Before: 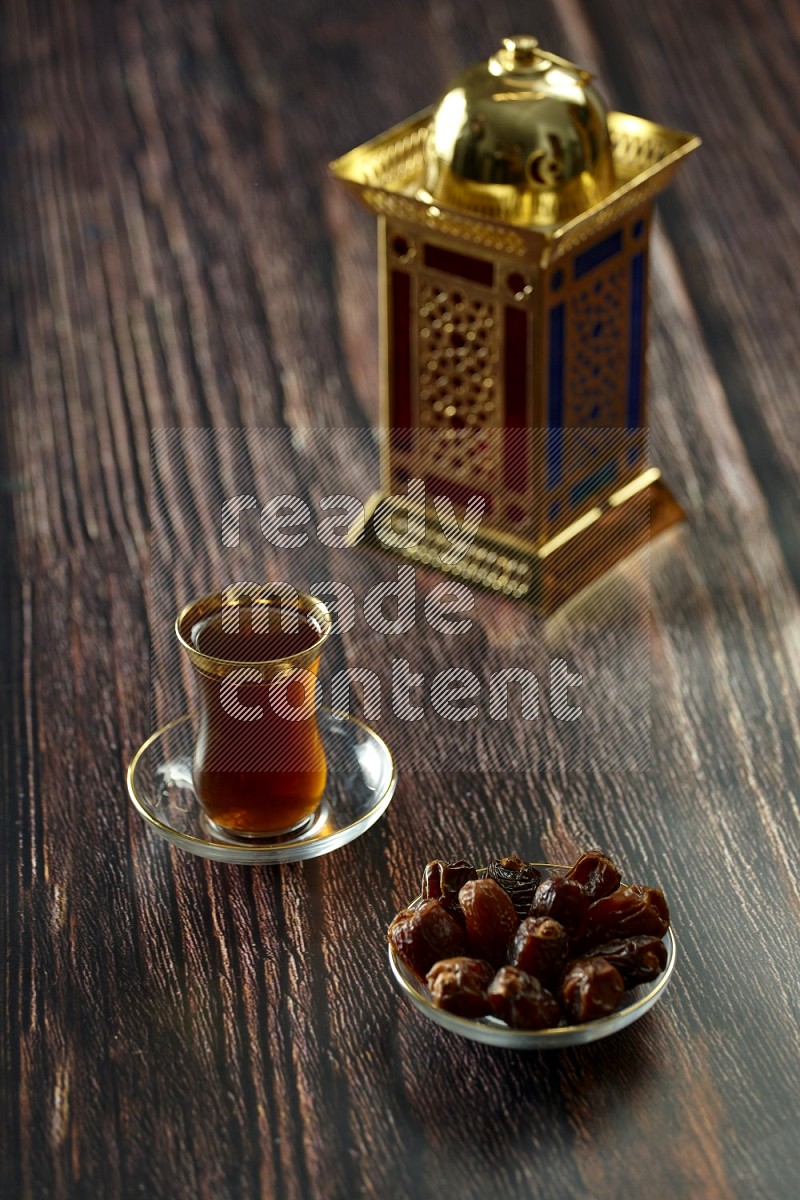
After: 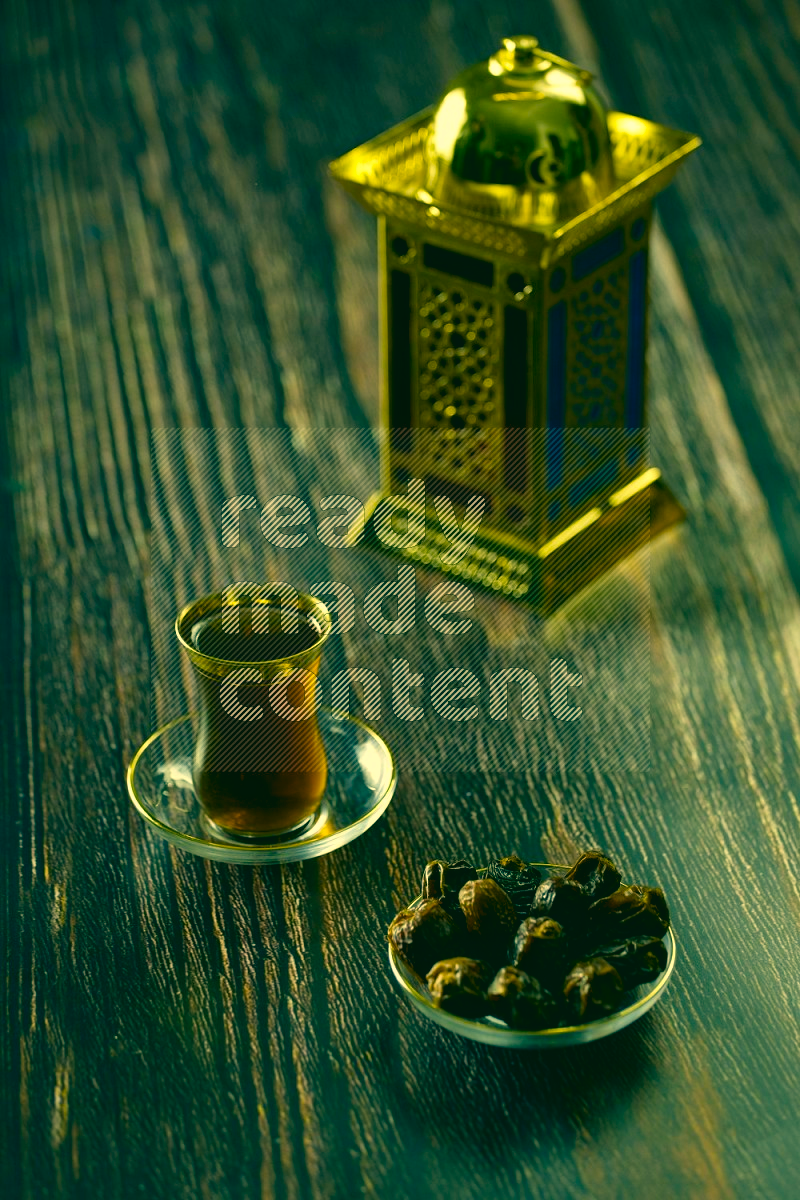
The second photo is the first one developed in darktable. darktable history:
white balance: emerald 1
color correction: highlights a* 1.83, highlights b* 34.02, shadows a* -36.68, shadows b* -5.48
levels: mode automatic, black 0.023%, white 99.97%, levels [0.062, 0.494, 0.925]
color balance rgb: perceptual saturation grading › global saturation 25%, global vibrance 20%
